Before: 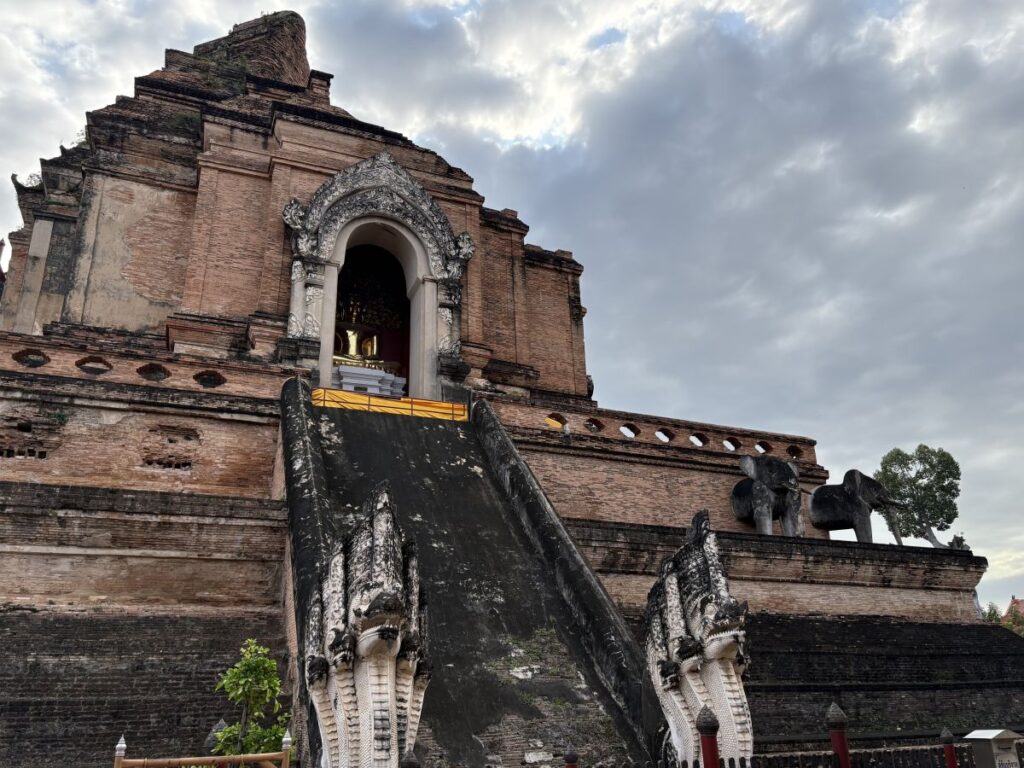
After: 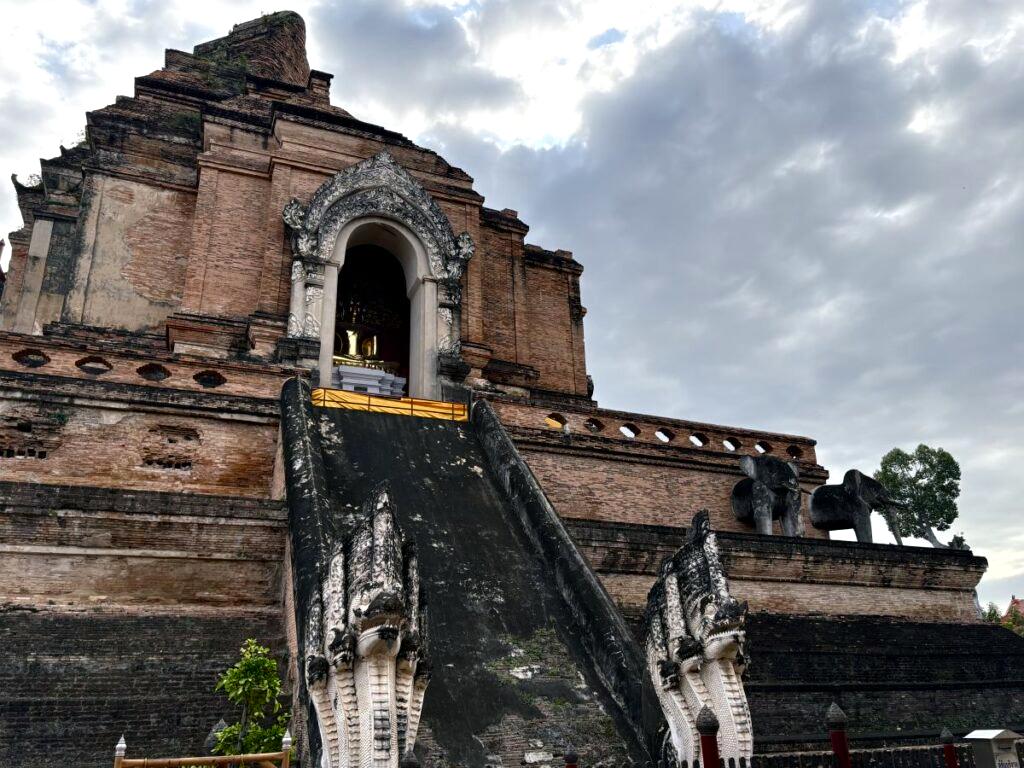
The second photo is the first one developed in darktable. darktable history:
color balance rgb: shadows lift › chroma 2.055%, shadows lift › hue 217.06°, perceptual saturation grading › global saturation 13.79%, perceptual saturation grading › highlights -25.233%, perceptual saturation grading › shadows 29.461%, global vibrance 9.214%, contrast 15.5%, saturation formula JzAzBz (2021)
